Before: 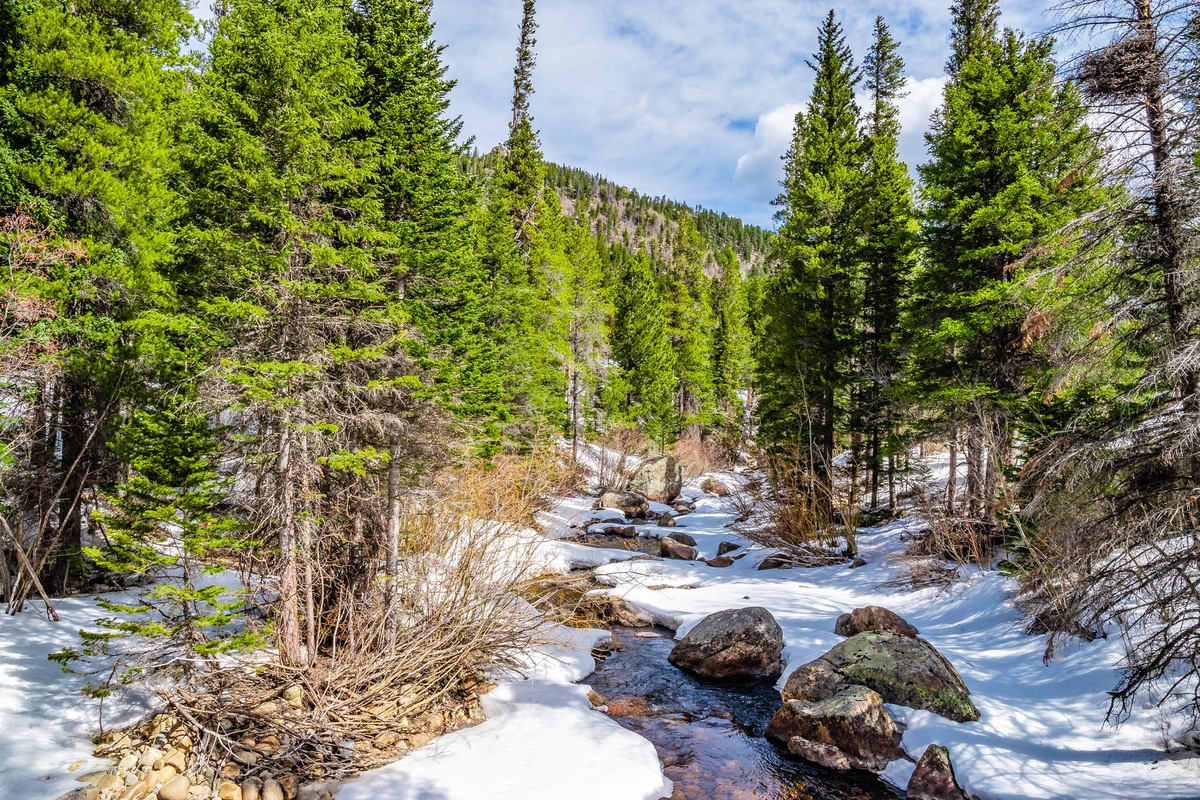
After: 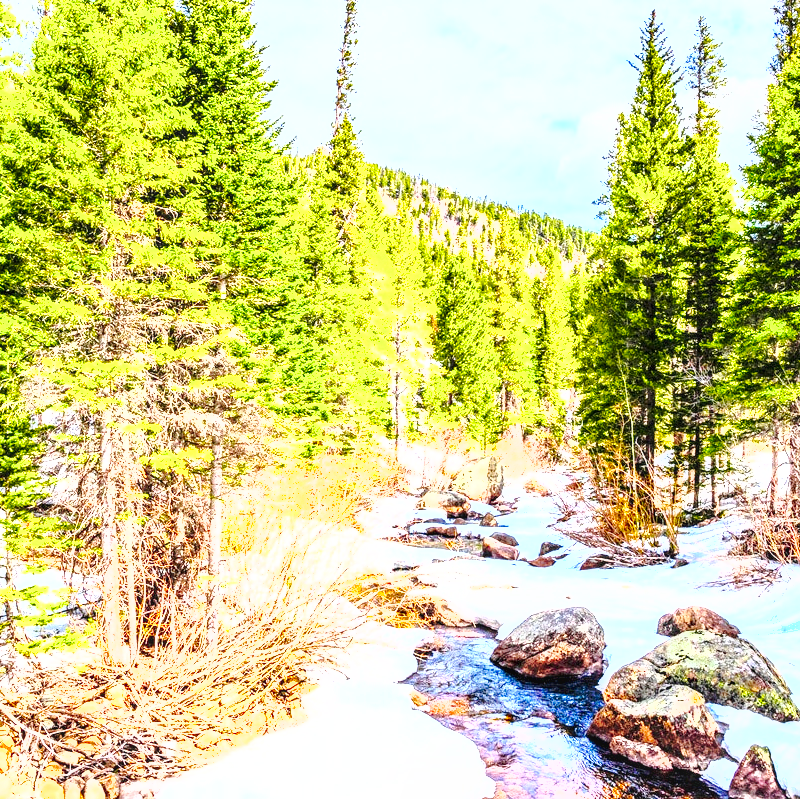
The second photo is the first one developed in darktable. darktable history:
exposure: black level correction 0.002, exposure 1.995 EV, compensate highlight preservation false
base curve: curves: ch0 [(0, 0) (0.073, 0.04) (0.157, 0.139) (0.492, 0.492) (0.758, 0.758) (1, 1)], preserve colors none
local contrast: on, module defaults
crop and rotate: left 14.916%, right 18.413%
levels: levels [0, 0.43, 0.984]
shadows and highlights: shadows 10.73, white point adjustment 1.02, highlights -40.38
tone curve: curves: ch0 [(0, 0.003) (0.117, 0.101) (0.257, 0.246) (0.408, 0.432) (0.632, 0.716) (0.795, 0.884) (1, 1)]; ch1 [(0, 0) (0.227, 0.197) (0.405, 0.421) (0.501, 0.501) (0.522, 0.526) (0.546, 0.564) (0.589, 0.602) (0.696, 0.761) (0.976, 0.992)]; ch2 [(0, 0) (0.208, 0.176) (0.377, 0.38) (0.5, 0.5) (0.537, 0.534) (0.571, 0.577) (0.627, 0.64) (0.698, 0.76) (1, 1)], color space Lab, independent channels, preserve colors none
